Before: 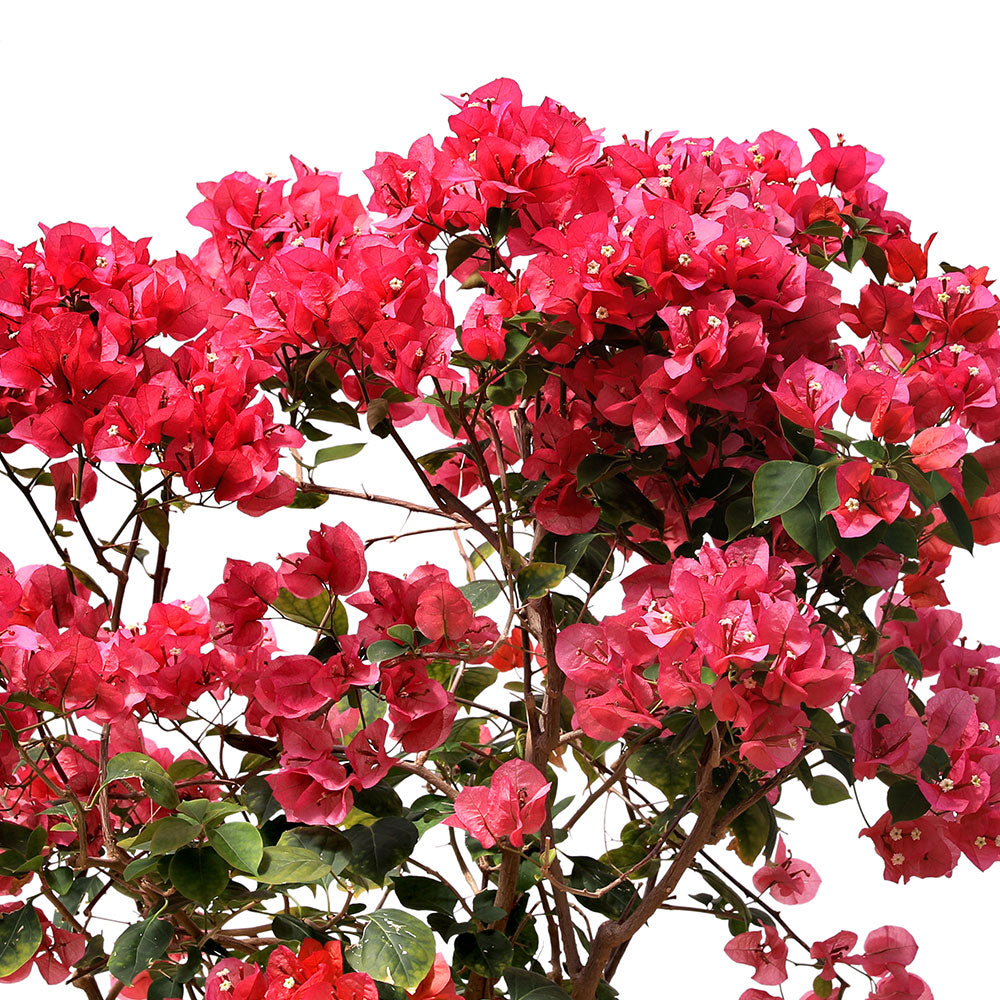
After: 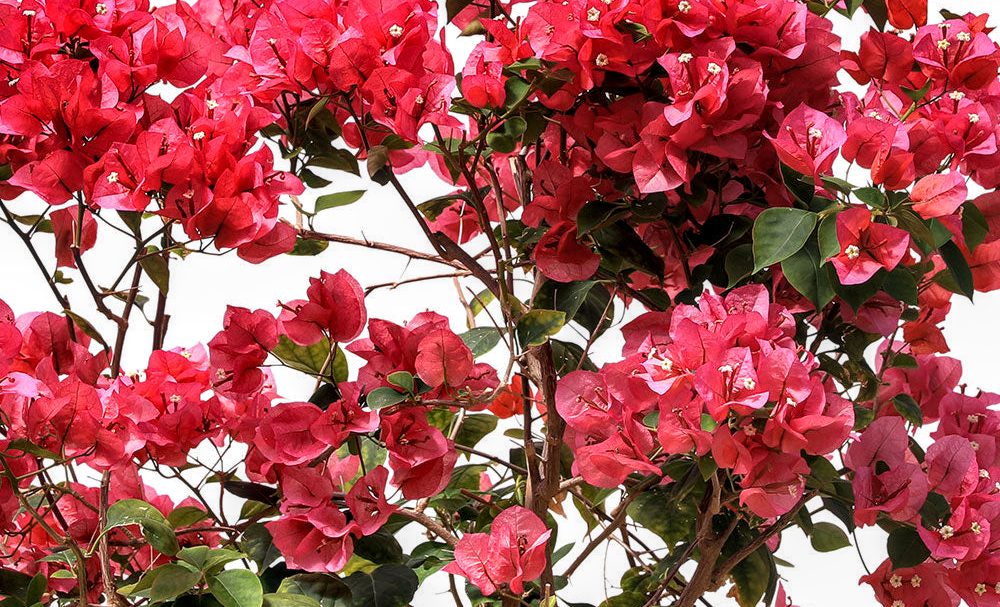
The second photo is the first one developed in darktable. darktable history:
crop and rotate: top 25.357%, bottom 13.942%
local contrast: on, module defaults
